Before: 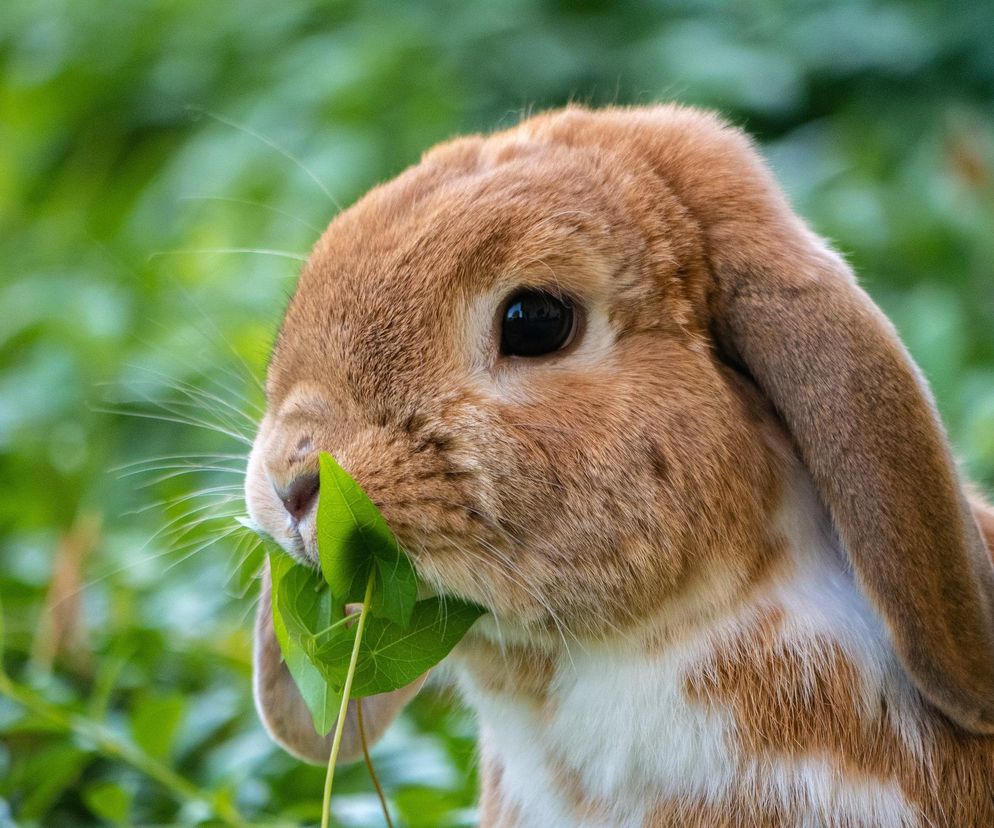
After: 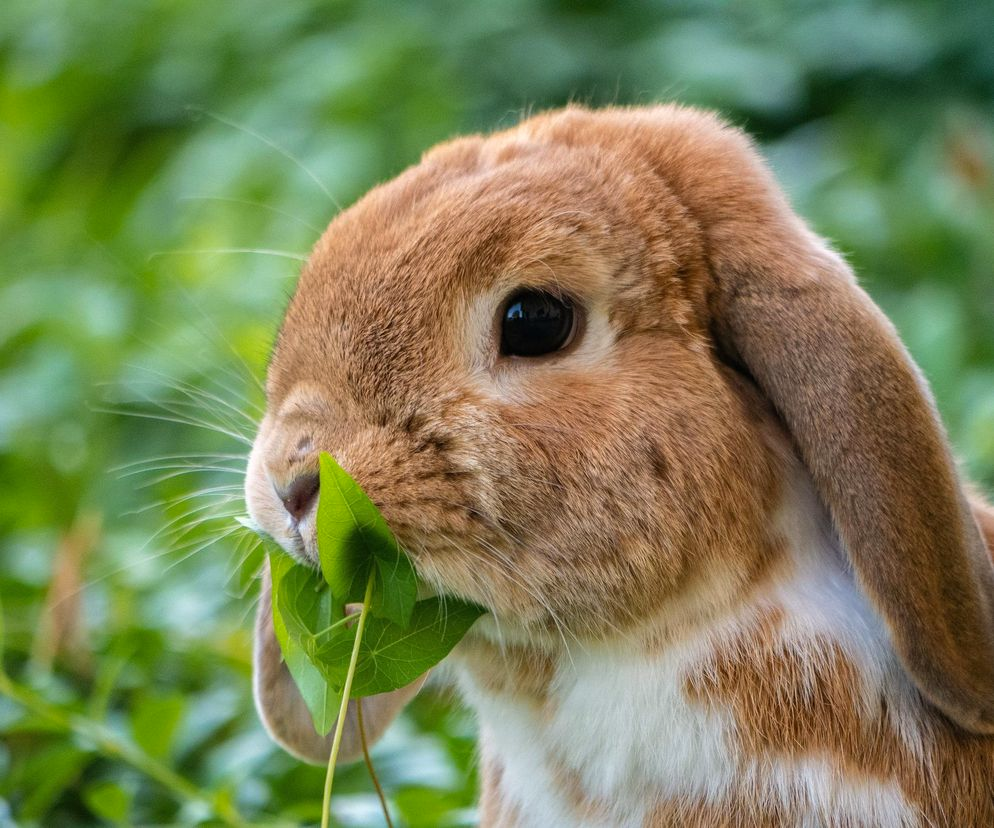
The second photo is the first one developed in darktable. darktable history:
color calibration: x 0.34, y 0.355, temperature 5202.32 K
